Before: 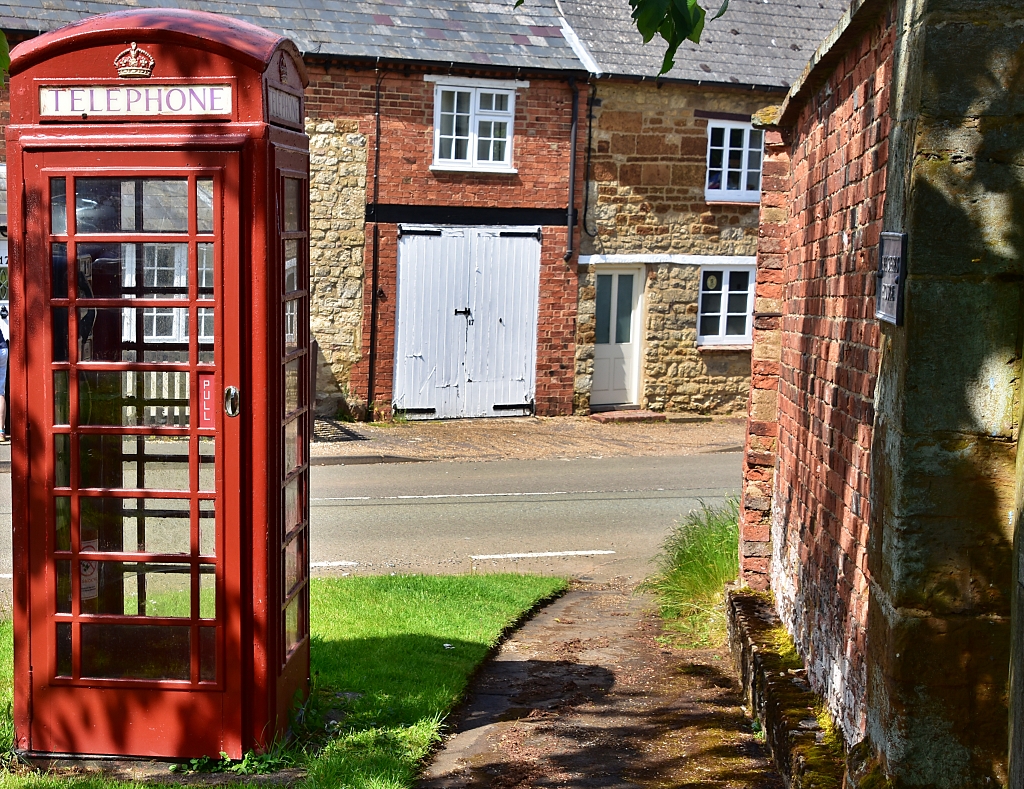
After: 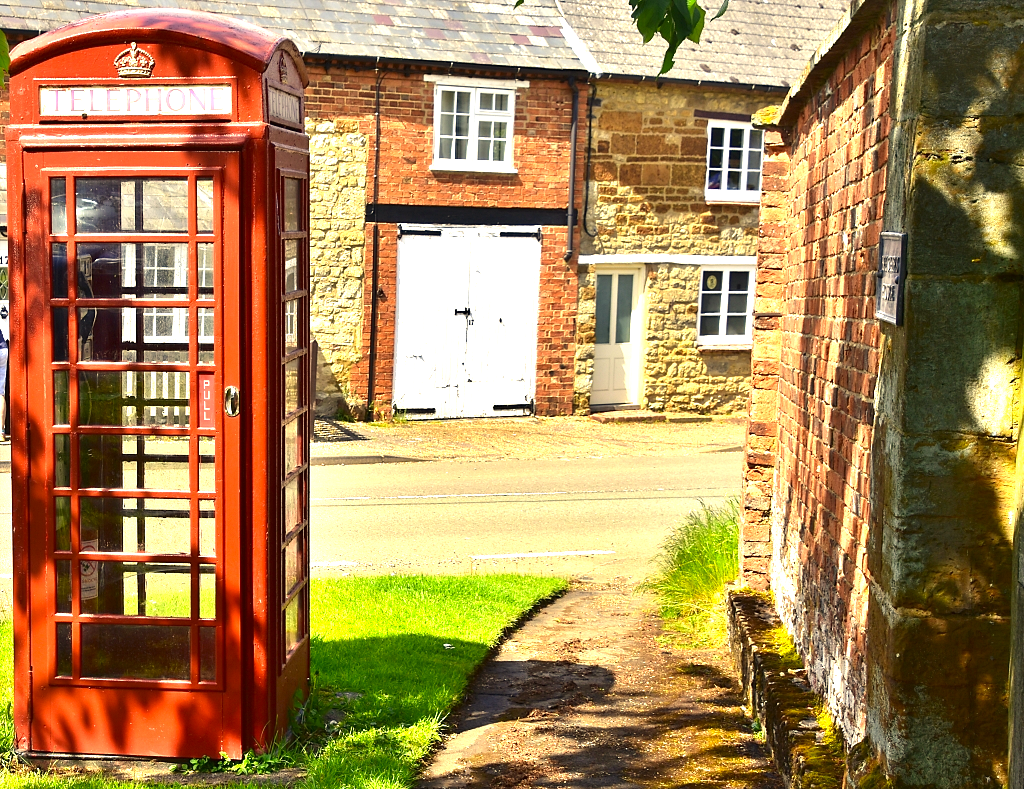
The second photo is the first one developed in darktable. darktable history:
color correction: highlights a* 2.59, highlights b* 23.25
exposure: black level correction 0, exposure 1.199 EV, compensate highlight preservation false
